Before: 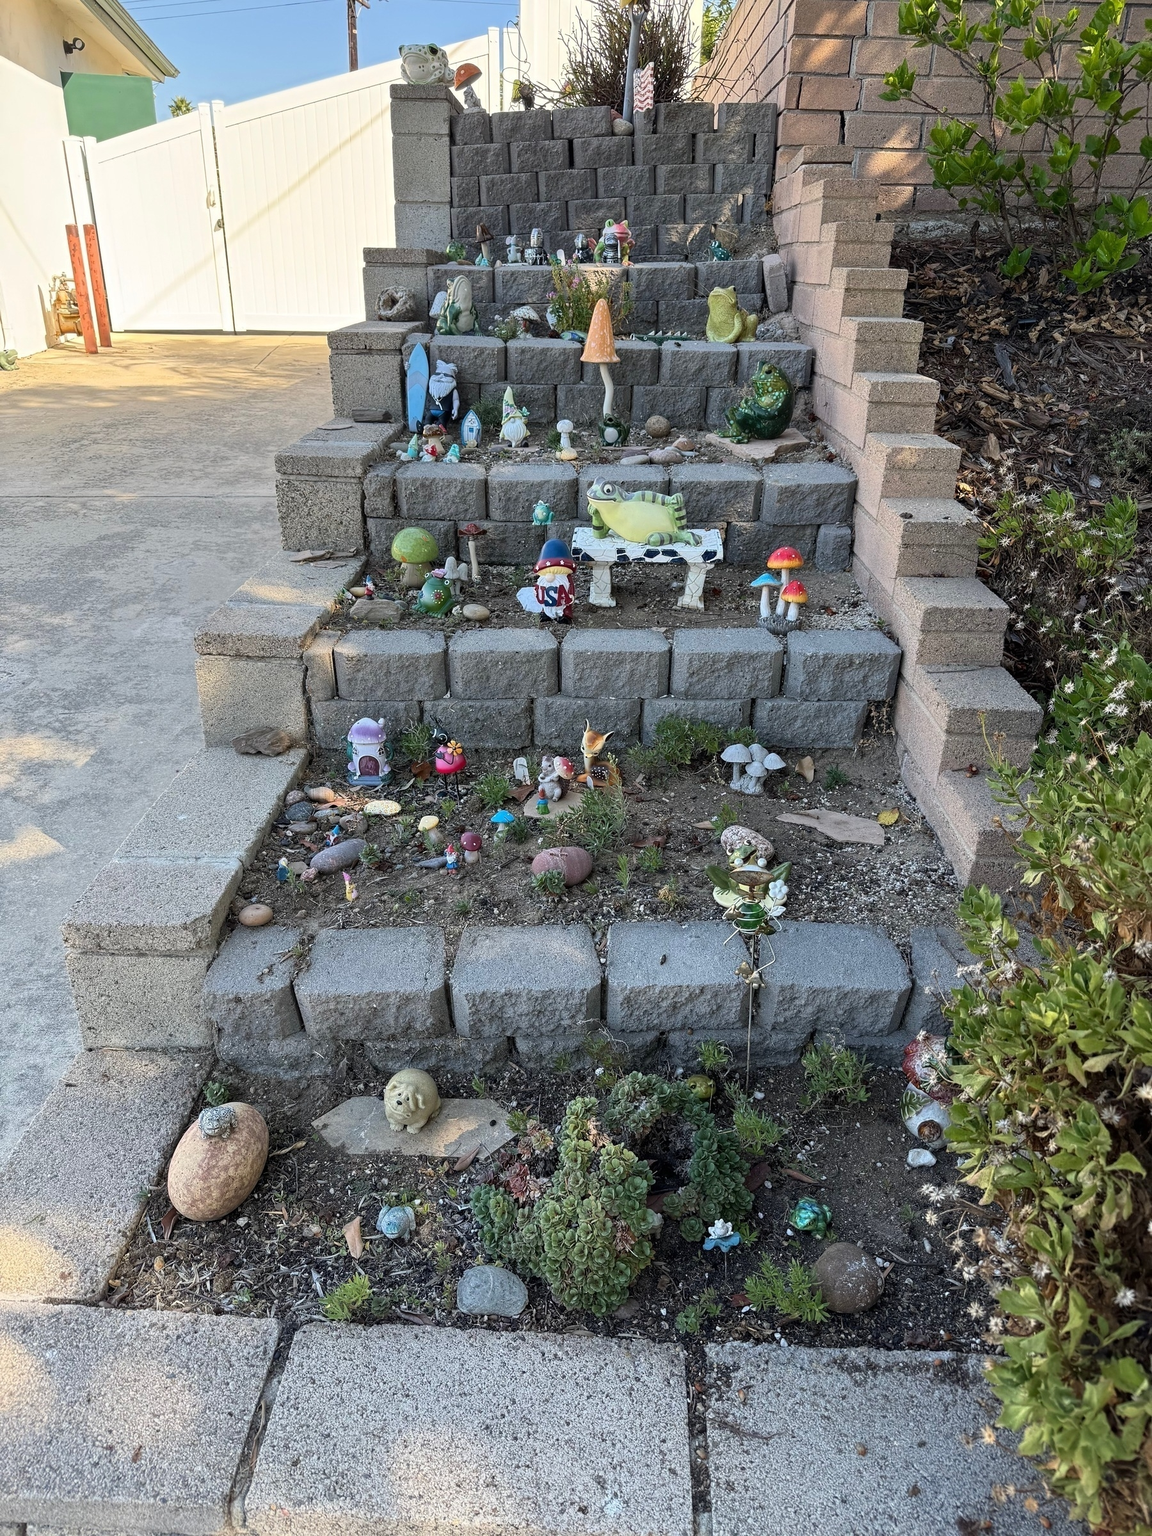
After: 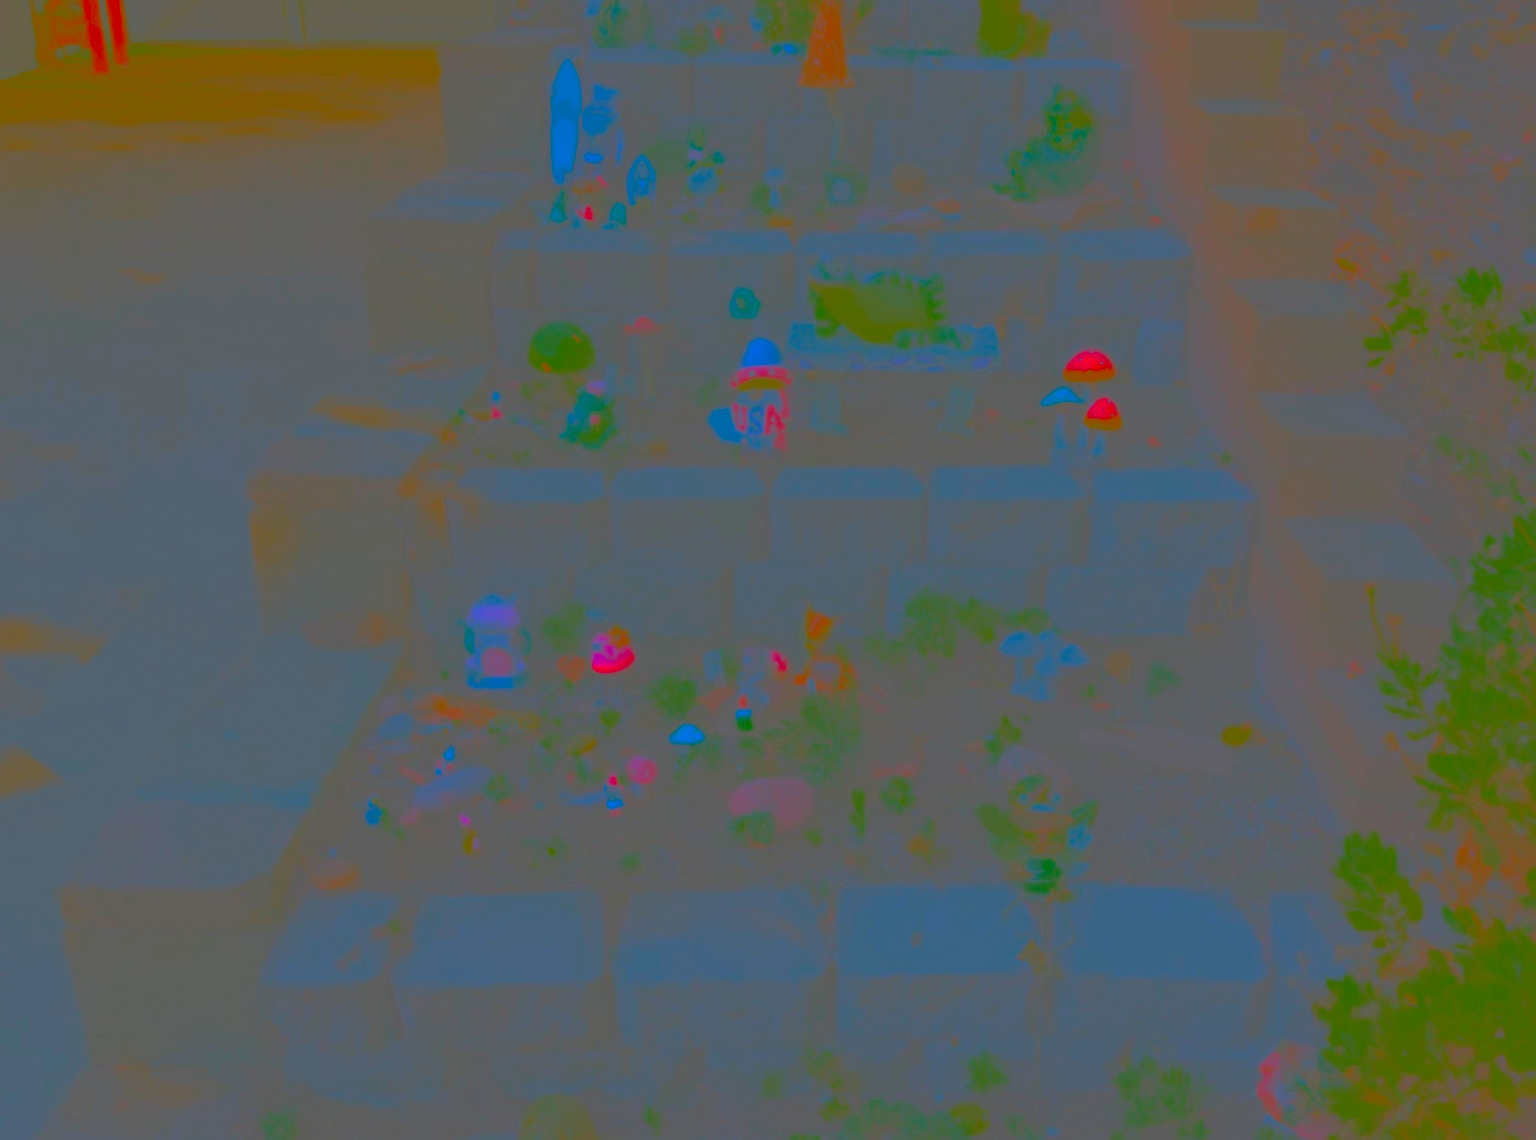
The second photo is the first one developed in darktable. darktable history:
contrast brightness saturation: contrast -0.979, brightness -0.156, saturation 0.761
crop: left 1.792%, top 19.665%, right 4.631%, bottom 28.211%
levels: white 99.98%
